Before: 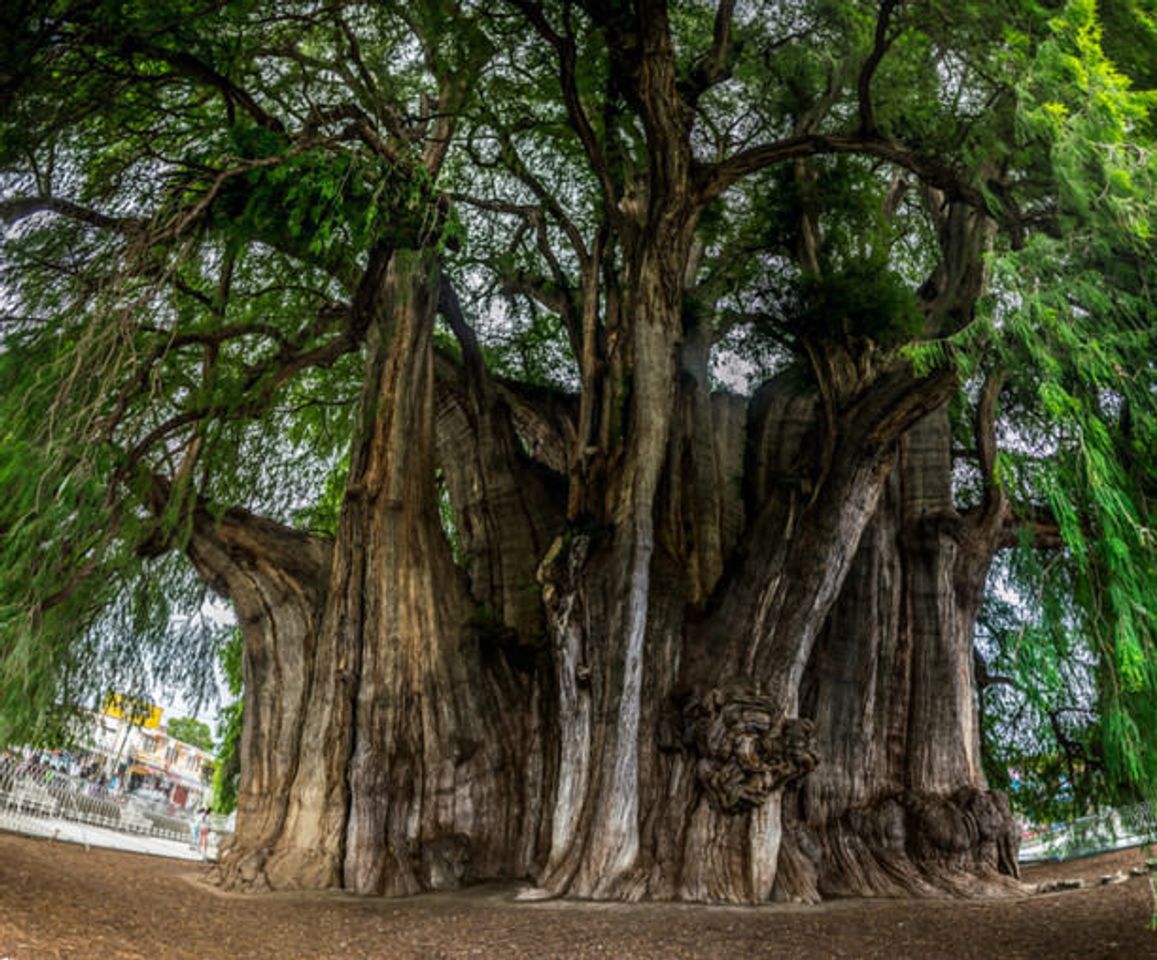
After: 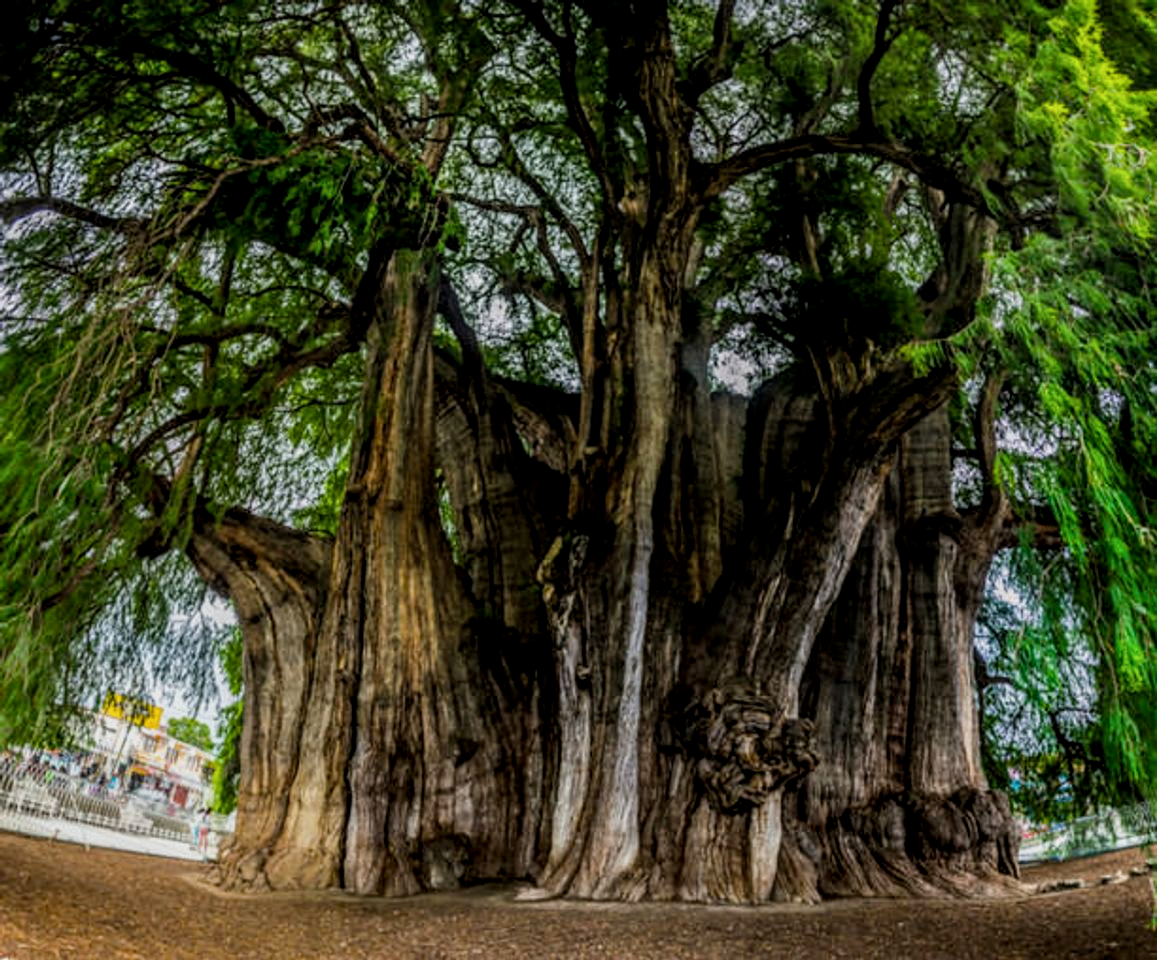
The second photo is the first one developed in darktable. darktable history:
filmic rgb: black relative exposure -7.99 EV, white relative exposure 3.79 EV, hardness 4.38
local contrast: on, module defaults
color balance rgb: perceptual saturation grading › global saturation 29.585%
exposure: compensate highlight preservation false
